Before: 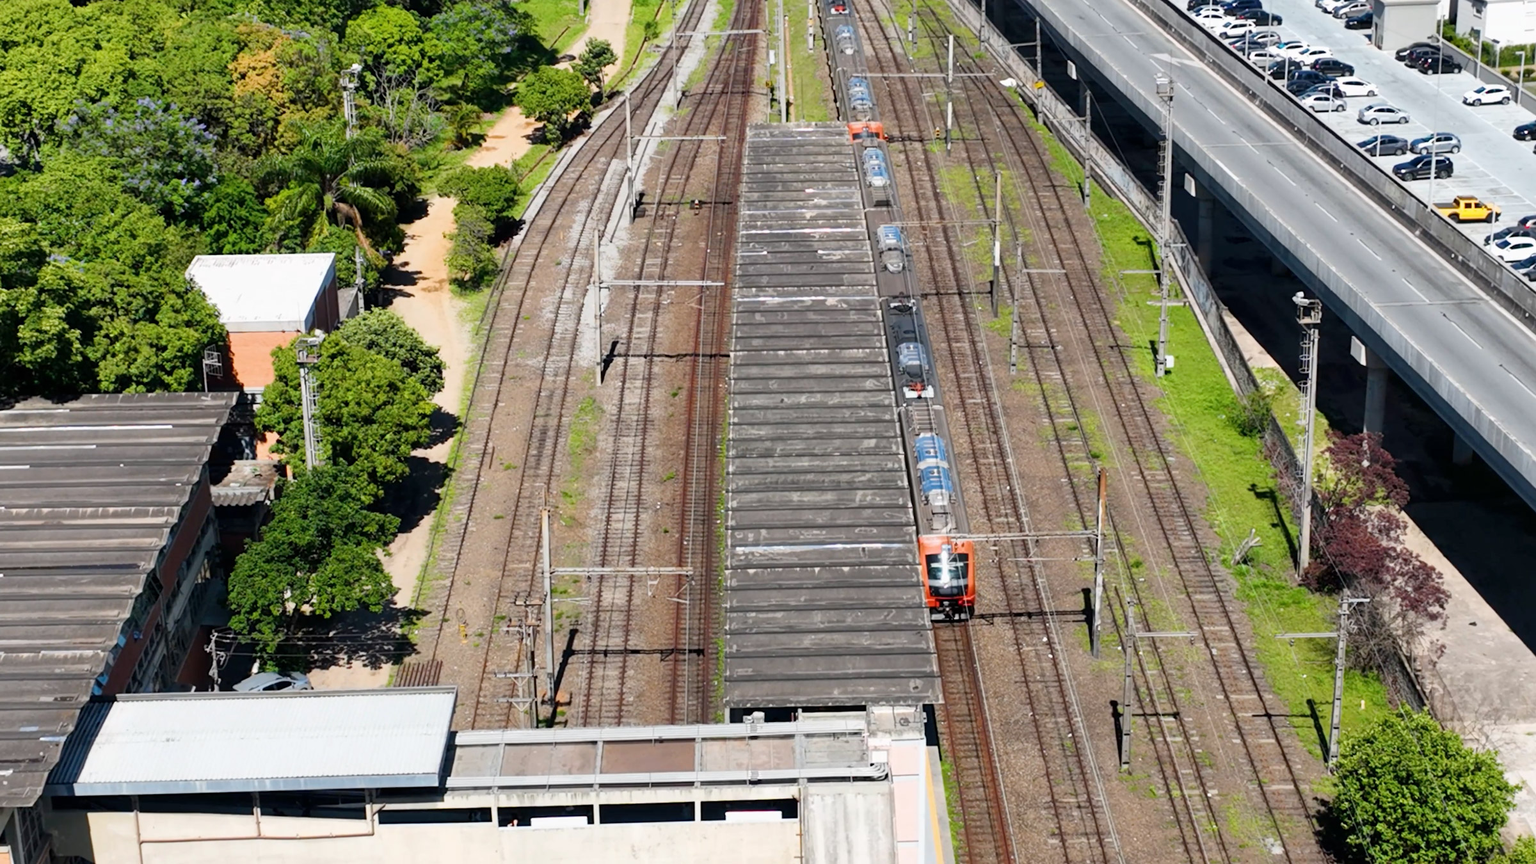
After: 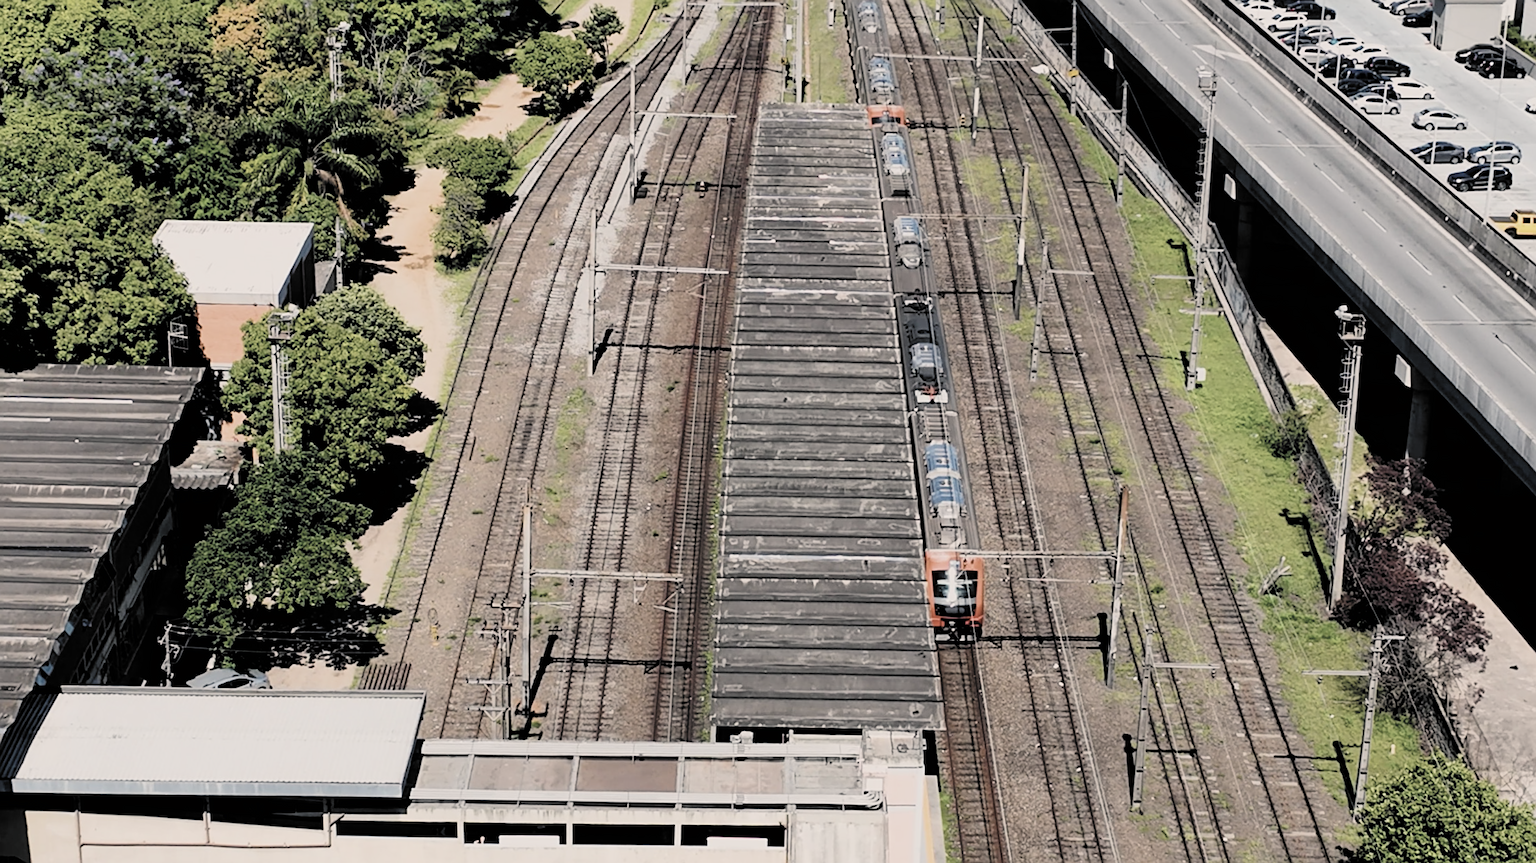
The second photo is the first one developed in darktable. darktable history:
crop and rotate: angle -2.26°
sharpen: on, module defaults
filmic rgb: black relative exposure -5.02 EV, white relative exposure 3.99 EV, hardness 2.89, contrast 1.297, highlights saturation mix -30.01%, color science v6 (2022)
color correction: highlights b* 0.062, saturation 0.541
color balance rgb: shadows lift › chroma 2.051%, shadows lift › hue 247.37°, highlights gain › chroma 2.843%, highlights gain › hue 61.82°, linear chroma grading › global chroma -1.197%, perceptual saturation grading › global saturation 0.287%
